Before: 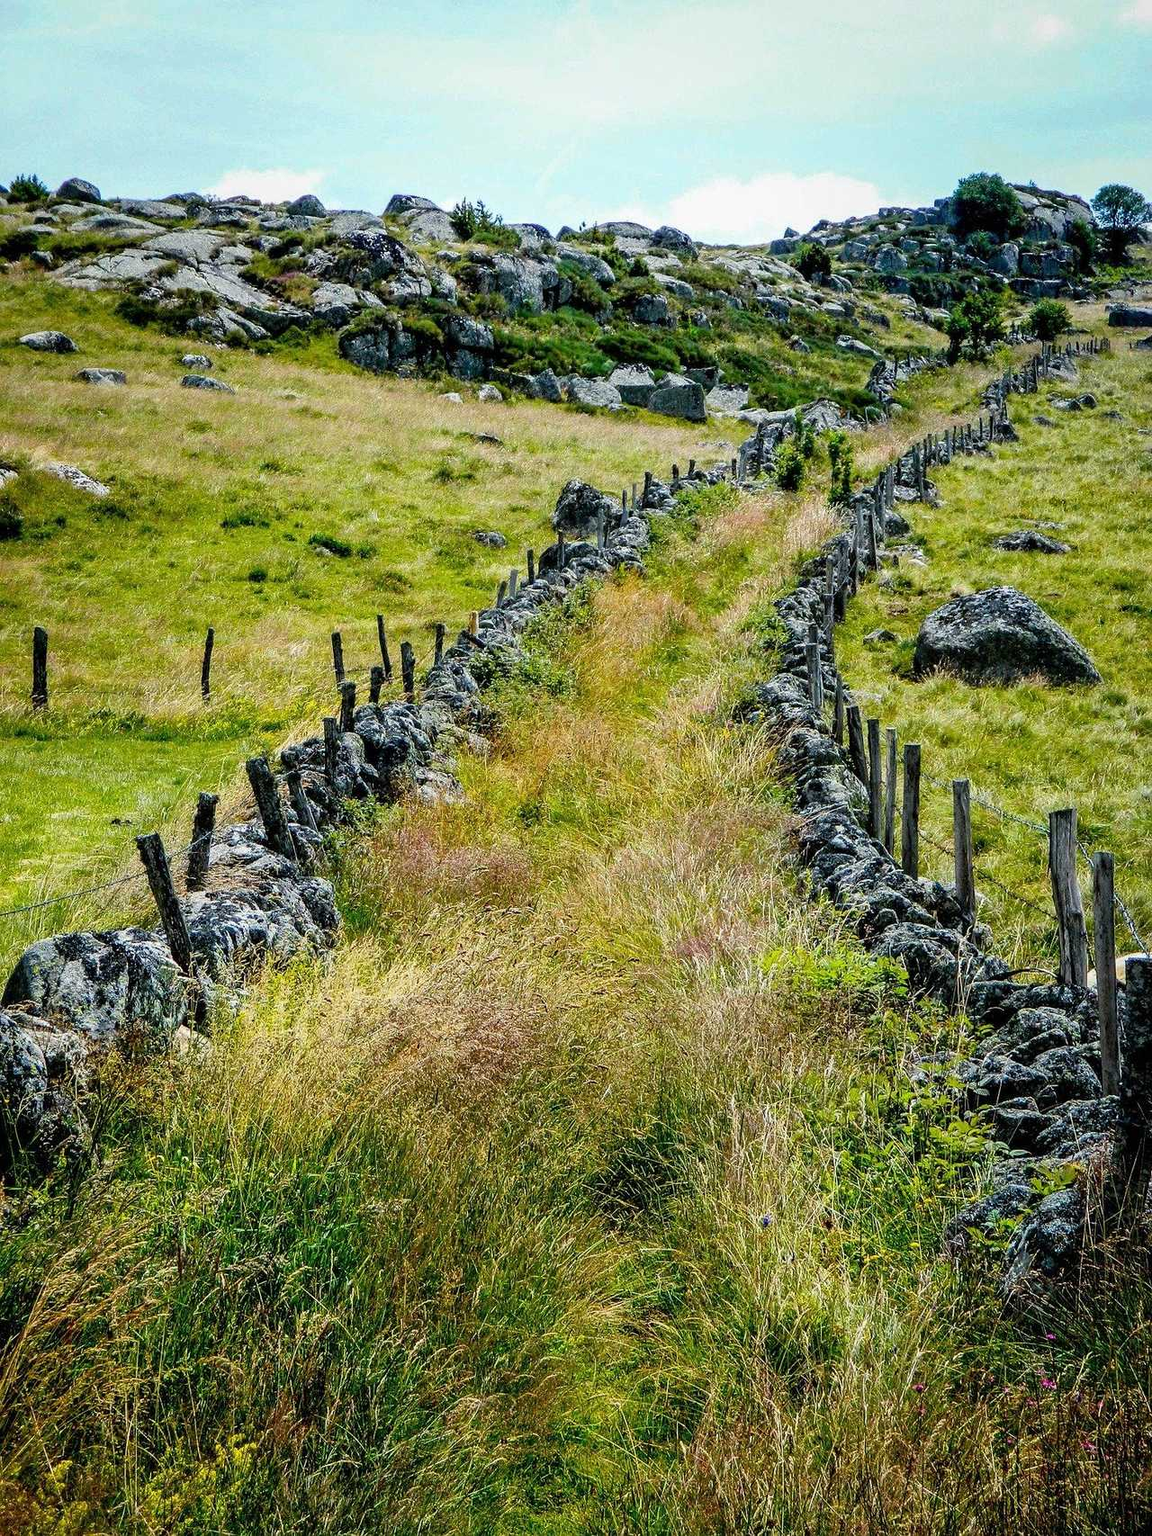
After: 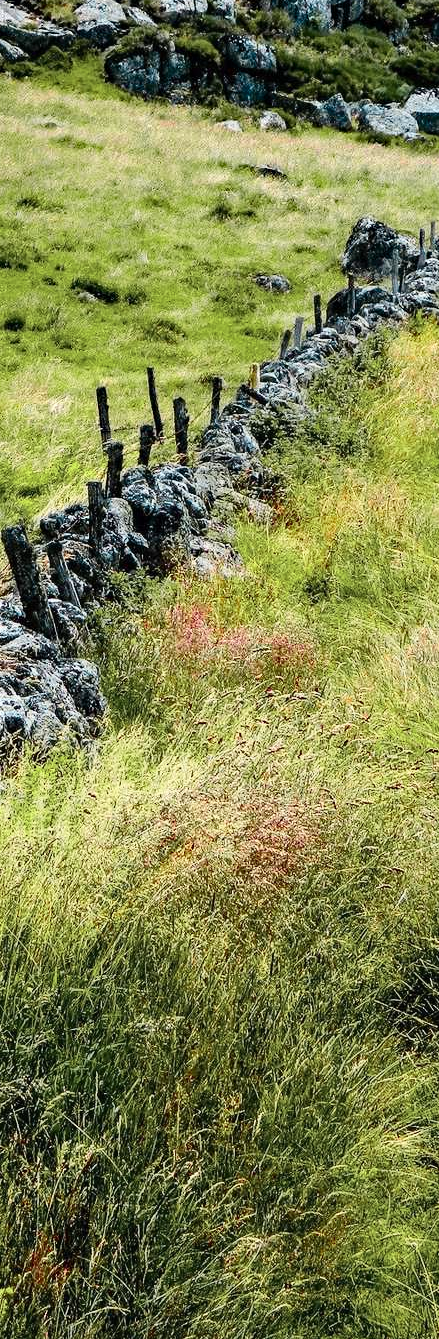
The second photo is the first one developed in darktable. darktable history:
haze removal: strength 0.281, distance 0.246, compatibility mode true, adaptive false
crop and rotate: left 21.316%, top 18.539%, right 44.352%, bottom 2.968%
color zones: curves: ch0 [(0, 0.533) (0.126, 0.533) (0.234, 0.533) (0.368, 0.357) (0.5, 0.5) (0.625, 0.5) (0.74, 0.637) (0.875, 0.5)]; ch1 [(0.004, 0.708) (0.129, 0.662) (0.25, 0.5) (0.375, 0.331) (0.496, 0.396) (0.625, 0.649) (0.739, 0.26) (0.875, 0.5) (1, 0.478)]; ch2 [(0, 0.409) (0.132, 0.403) (0.236, 0.558) (0.379, 0.448) (0.5, 0.5) (0.625, 0.5) (0.691, 0.39) (0.875, 0.5)]
tone curve: curves: ch0 [(0, 0) (0.003, 0.005) (0.011, 0.013) (0.025, 0.027) (0.044, 0.044) (0.069, 0.06) (0.1, 0.081) (0.136, 0.114) (0.177, 0.16) (0.224, 0.211) (0.277, 0.277) (0.335, 0.354) (0.399, 0.435) (0.468, 0.538) (0.543, 0.626) (0.623, 0.708) (0.709, 0.789) (0.801, 0.867) (0.898, 0.935) (1, 1)], color space Lab, independent channels, preserve colors none
